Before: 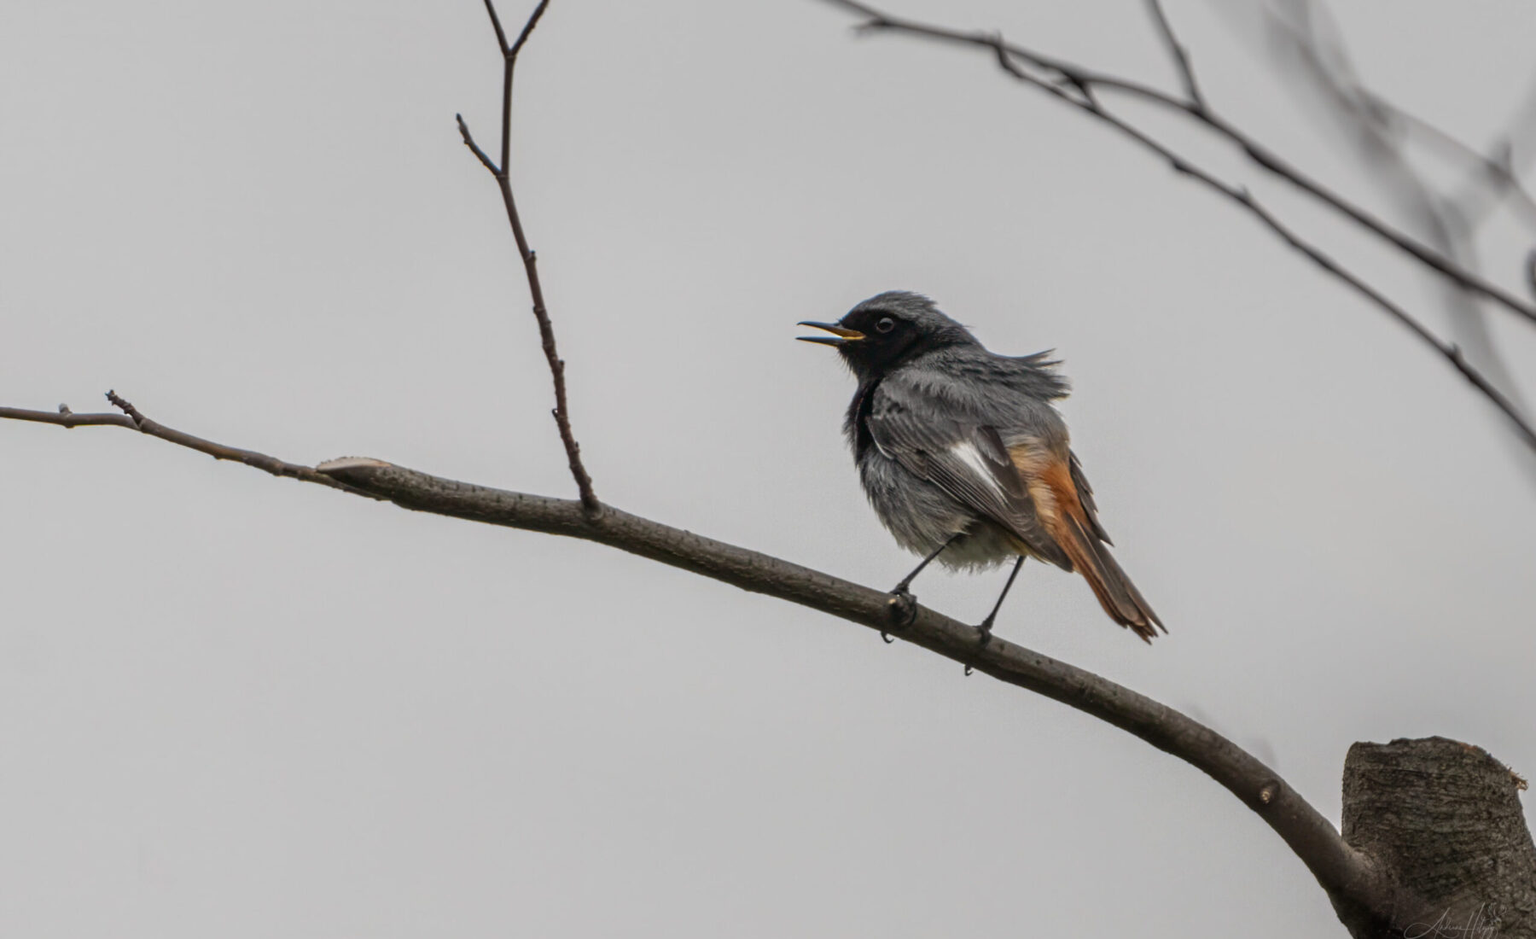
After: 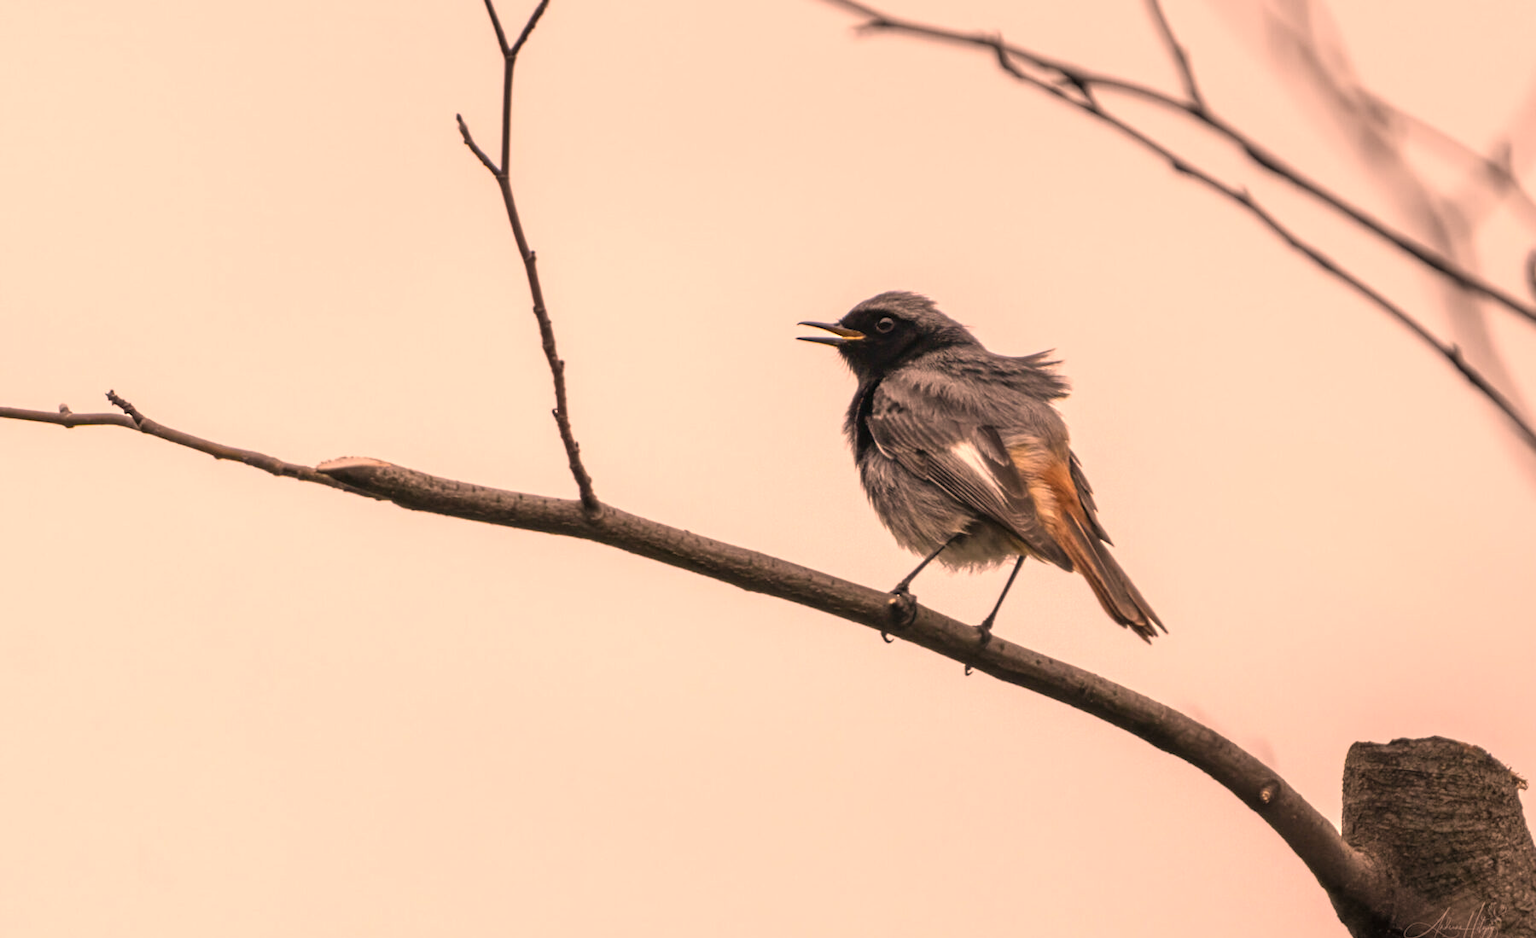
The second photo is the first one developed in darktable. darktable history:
color correction: highlights a* 39.29, highlights b* 39.99, saturation 0.686
exposure: black level correction 0, exposure 0.499 EV, compensate exposure bias true, compensate highlight preservation false
levels: levels [0, 0.476, 0.951]
